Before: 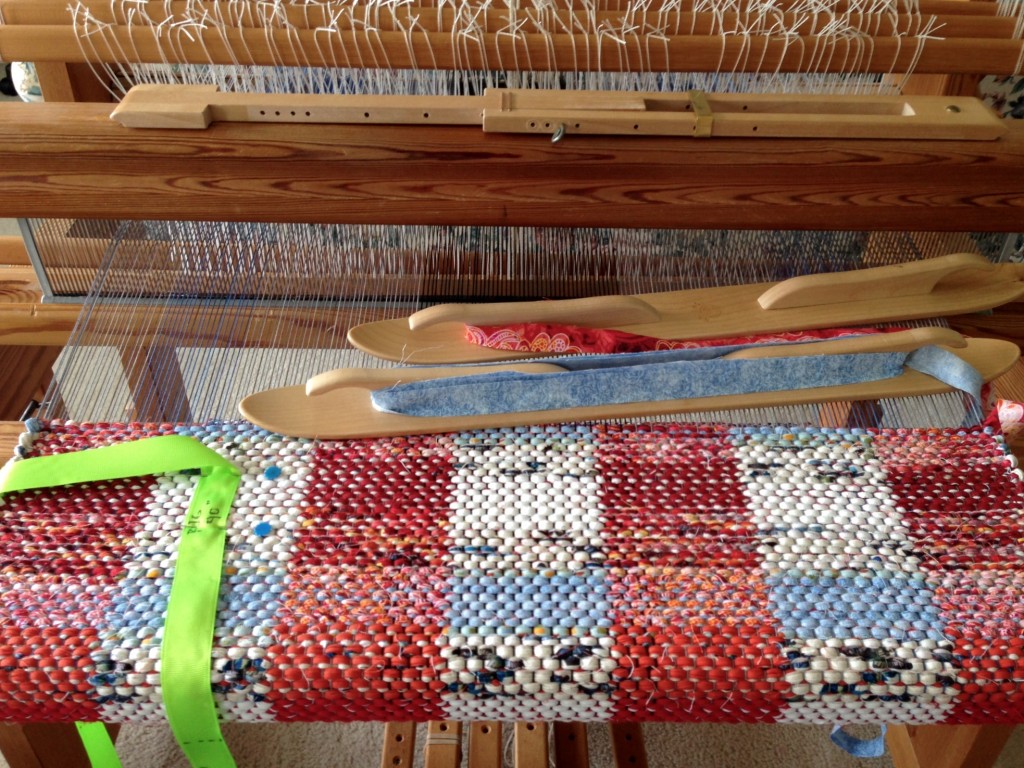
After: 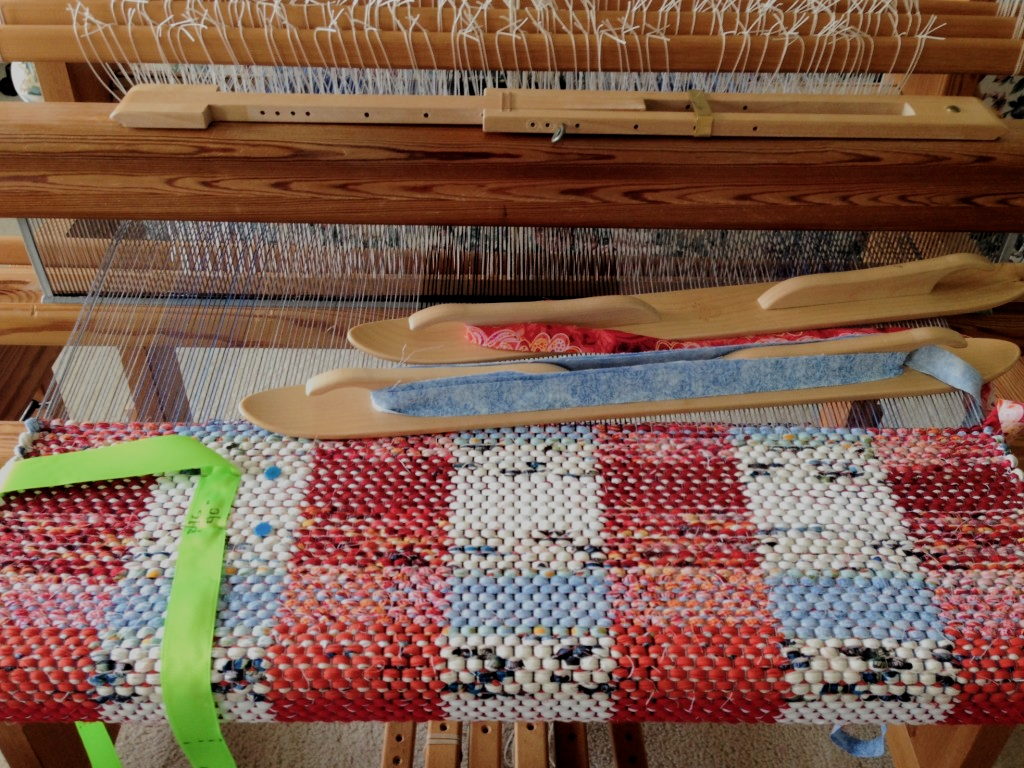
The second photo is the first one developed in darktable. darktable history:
filmic rgb: middle gray luminance 29.82%, black relative exposure -9.01 EV, white relative exposure 7.01 EV, target black luminance 0%, hardness 2.92, latitude 2.11%, contrast 0.961, highlights saturation mix 3.98%, shadows ↔ highlights balance 11.79%, iterations of high-quality reconstruction 0
